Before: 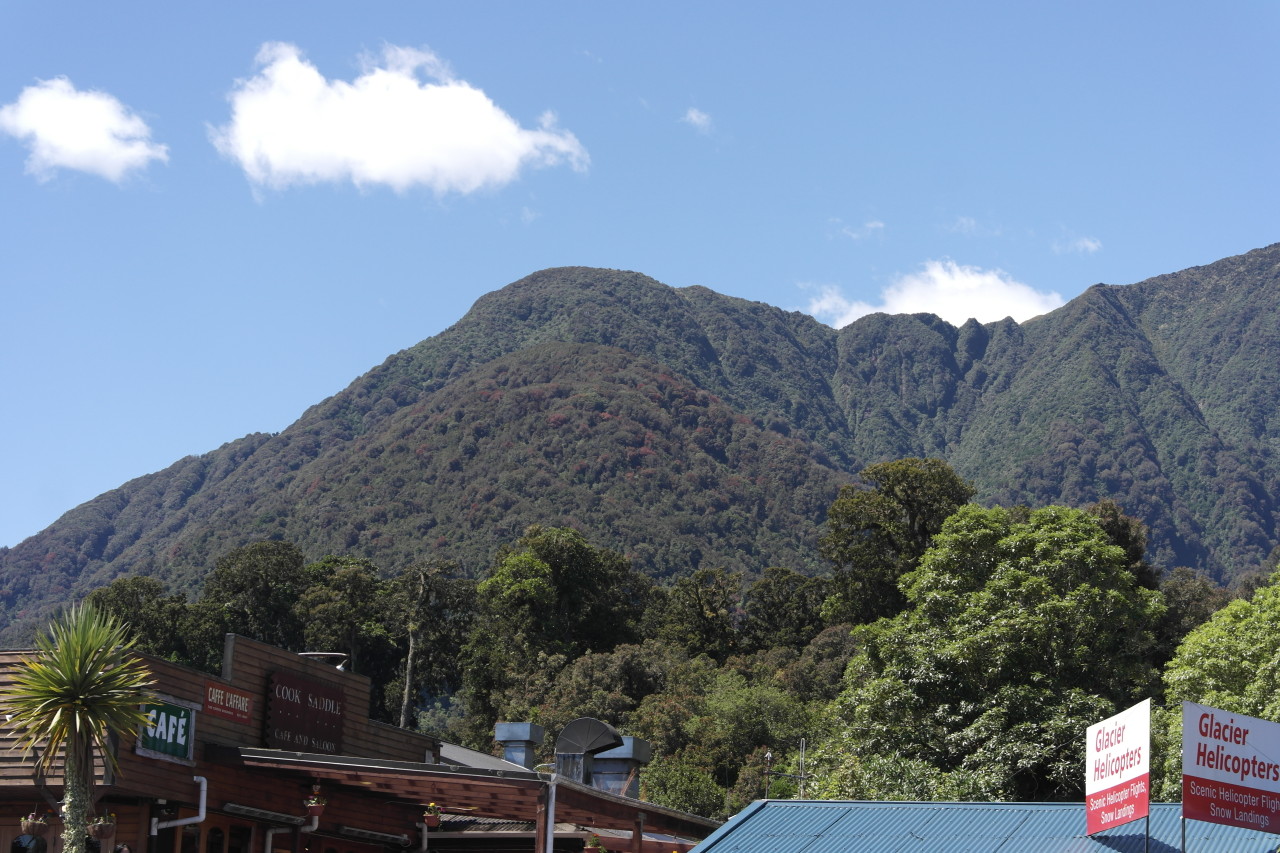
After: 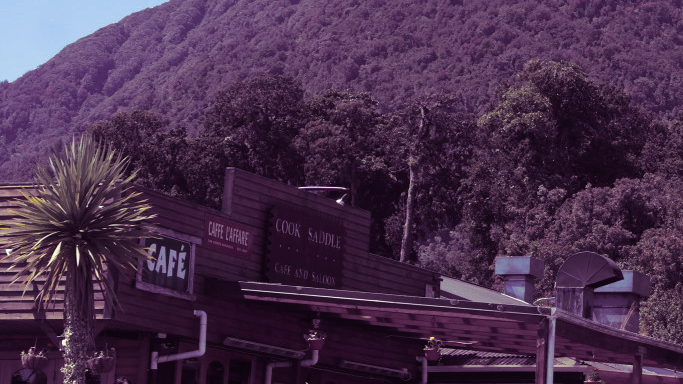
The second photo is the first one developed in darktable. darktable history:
split-toning: shadows › hue 277.2°, shadows › saturation 0.74
crop and rotate: top 54.778%, right 46.61%, bottom 0.159%
